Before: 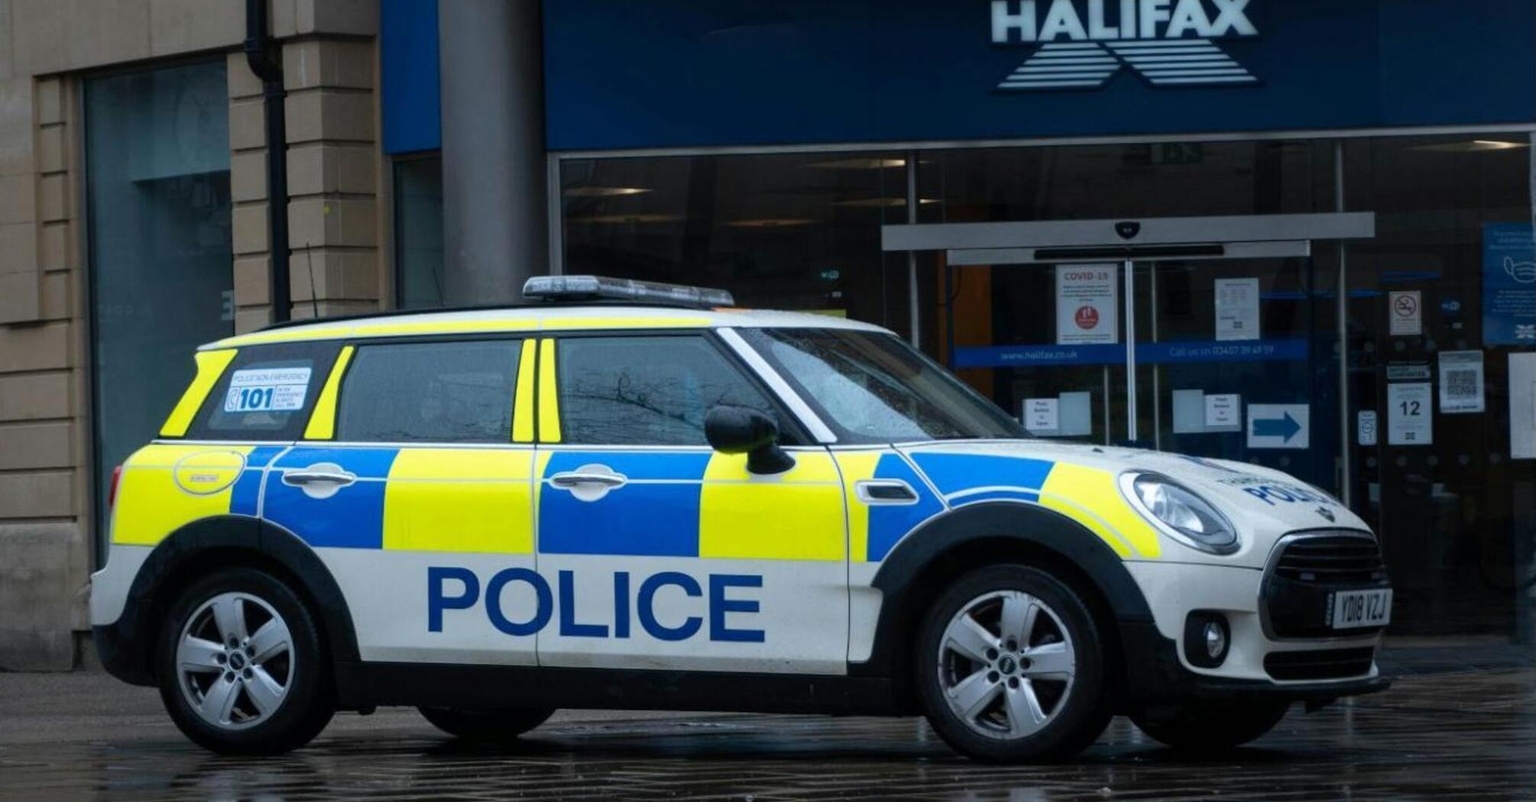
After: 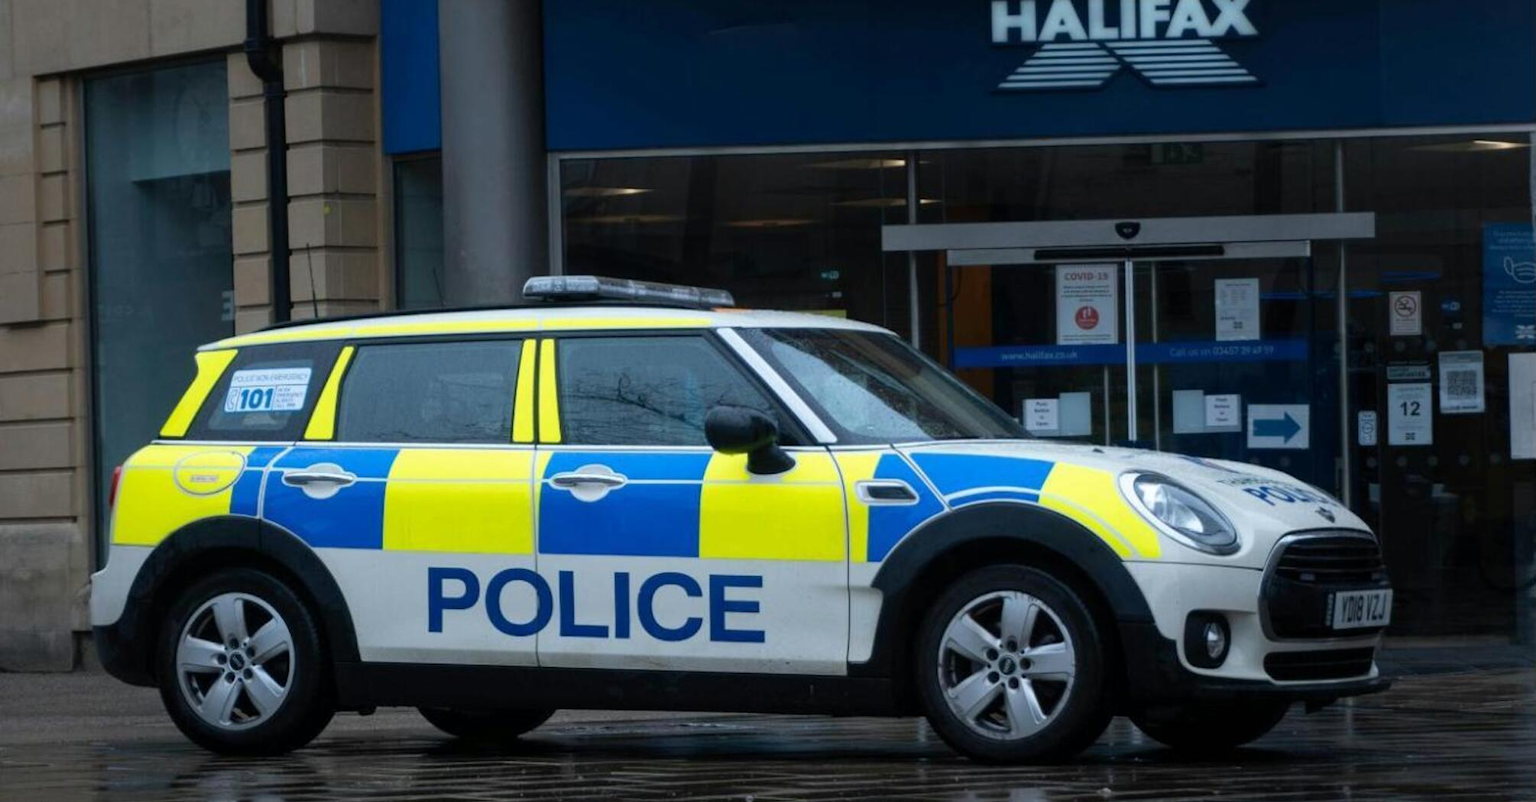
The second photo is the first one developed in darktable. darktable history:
shadows and highlights: radius 334.48, shadows 64.64, highlights 6.21, compress 88.12%, soften with gaussian
